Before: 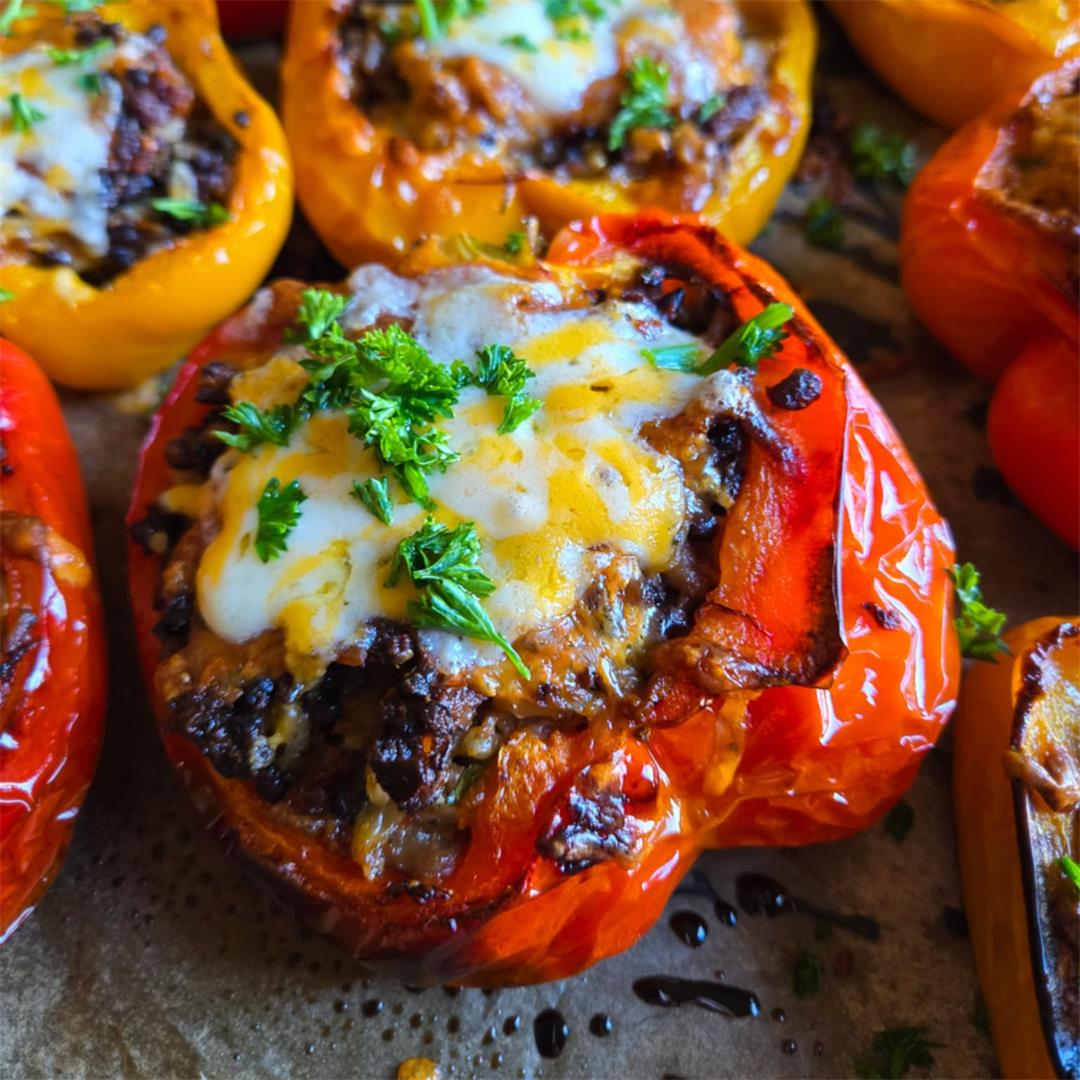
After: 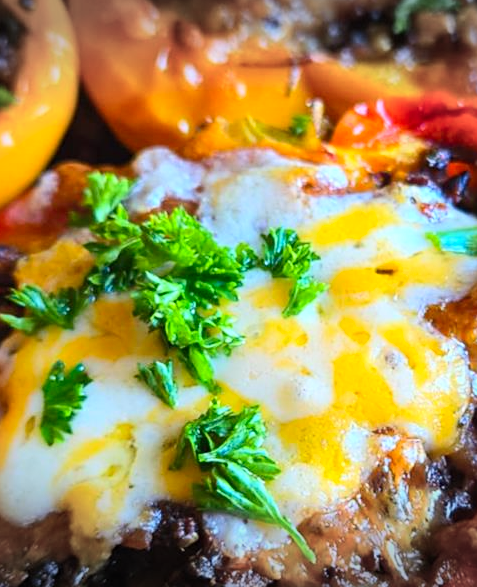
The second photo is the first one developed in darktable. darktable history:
sharpen: amount 0.217
crop: left 19.997%, top 10.873%, right 35.755%, bottom 34.716%
contrast brightness saturation: contrast 0.198, brightness 0.162, saturation 0.218
vignetting: fall-off start 100.8%, width/height ratio 1.325
